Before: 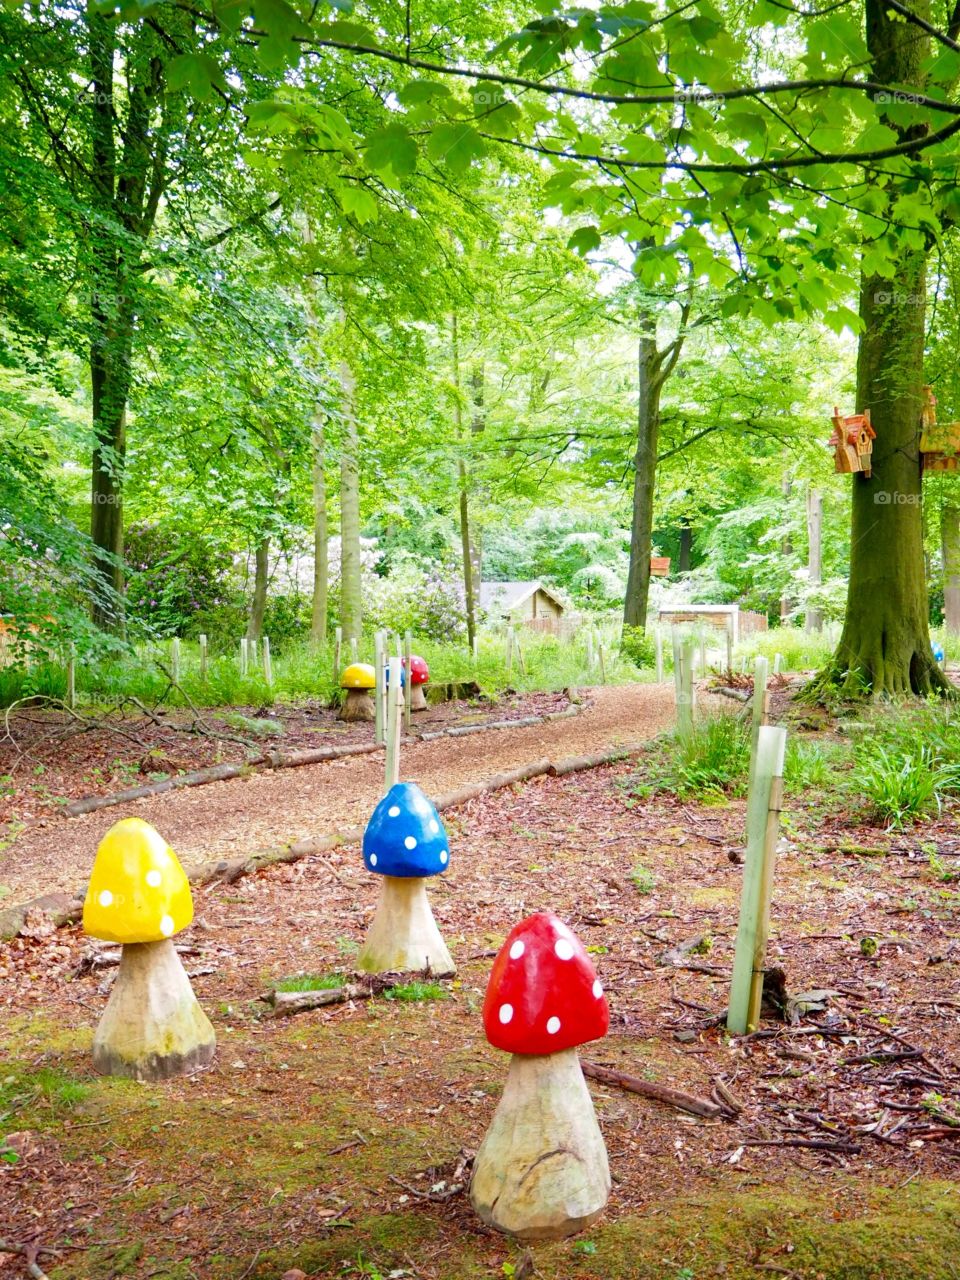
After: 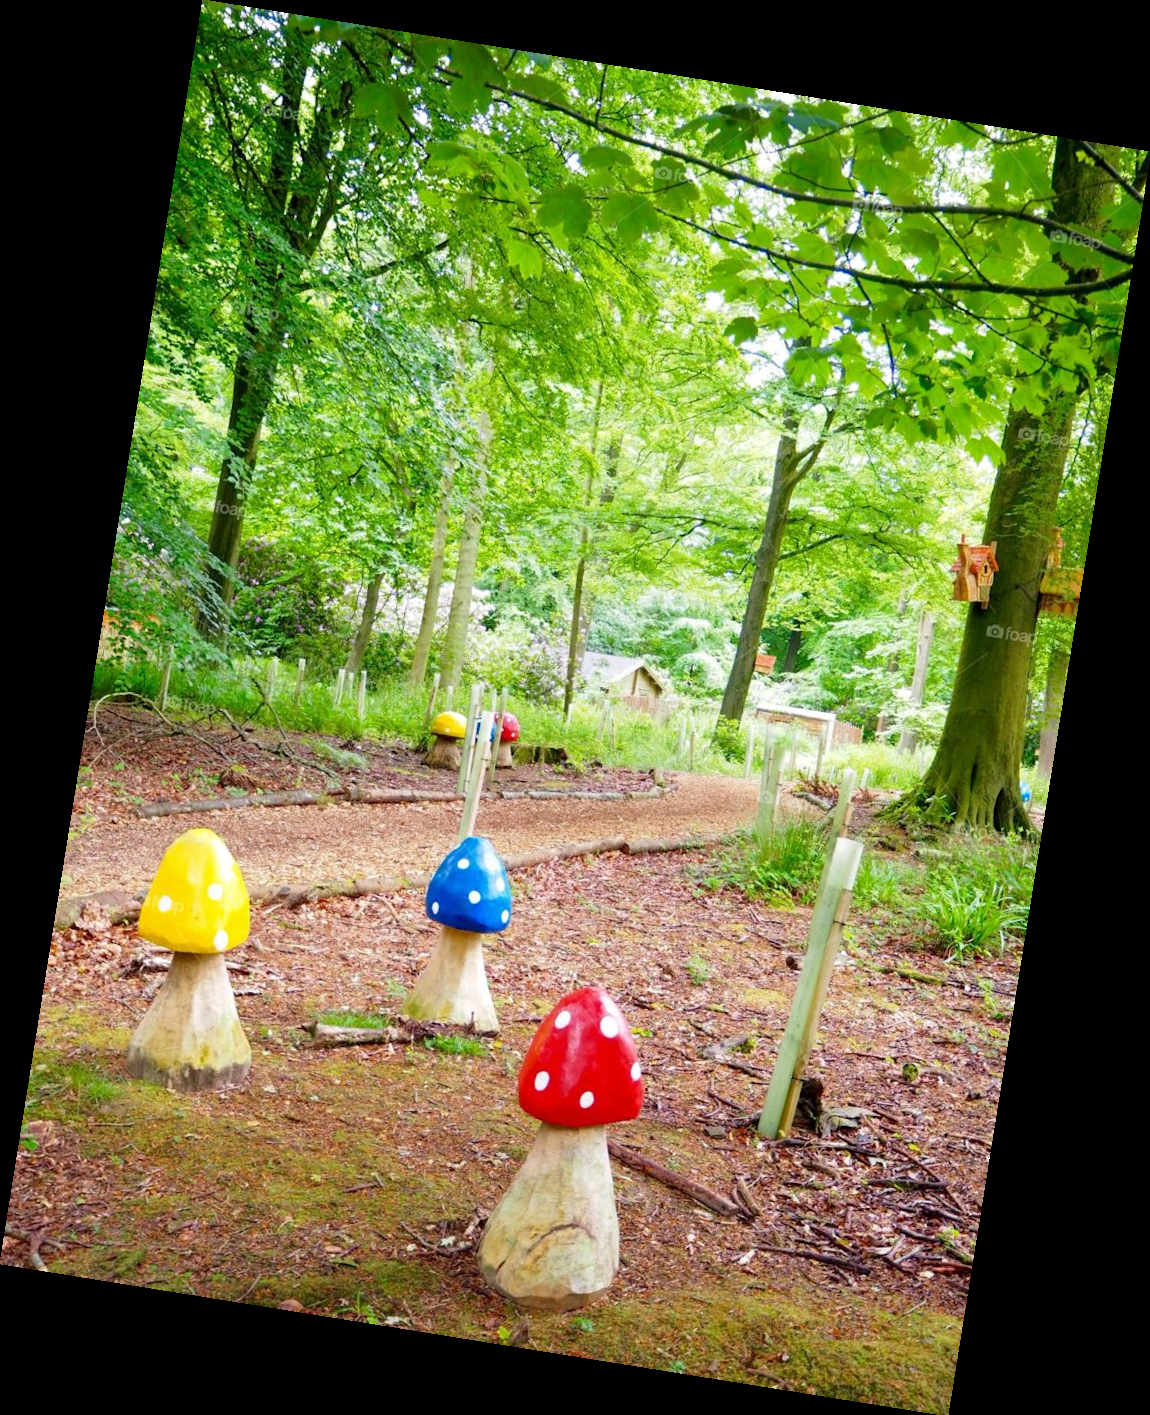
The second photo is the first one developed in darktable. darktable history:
rotate and perspective: rotation 9.12°, automatic cropping off
